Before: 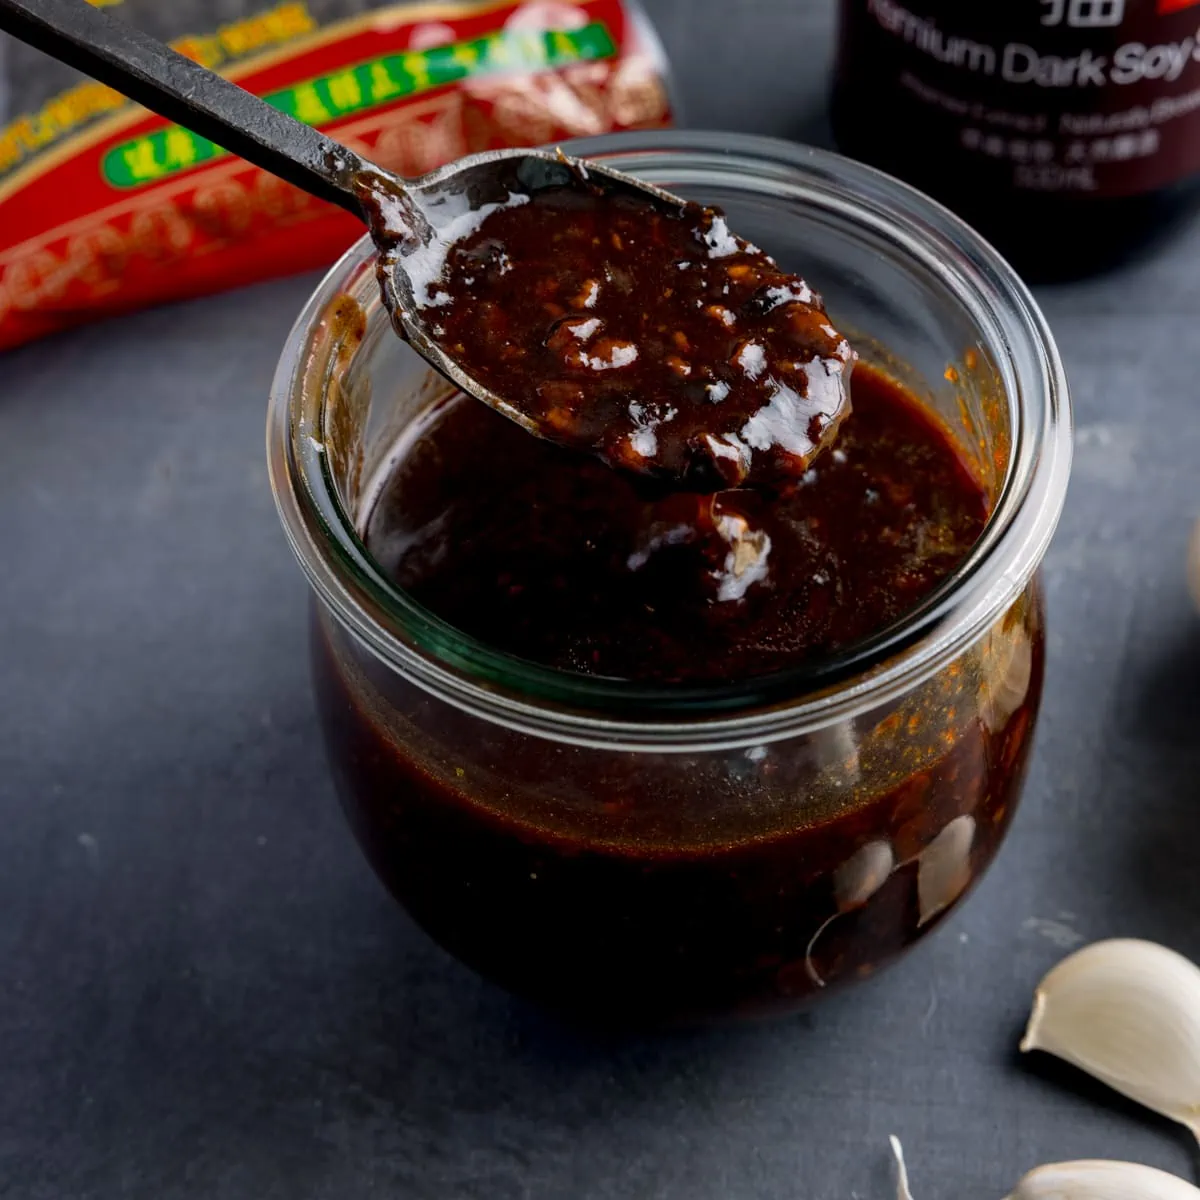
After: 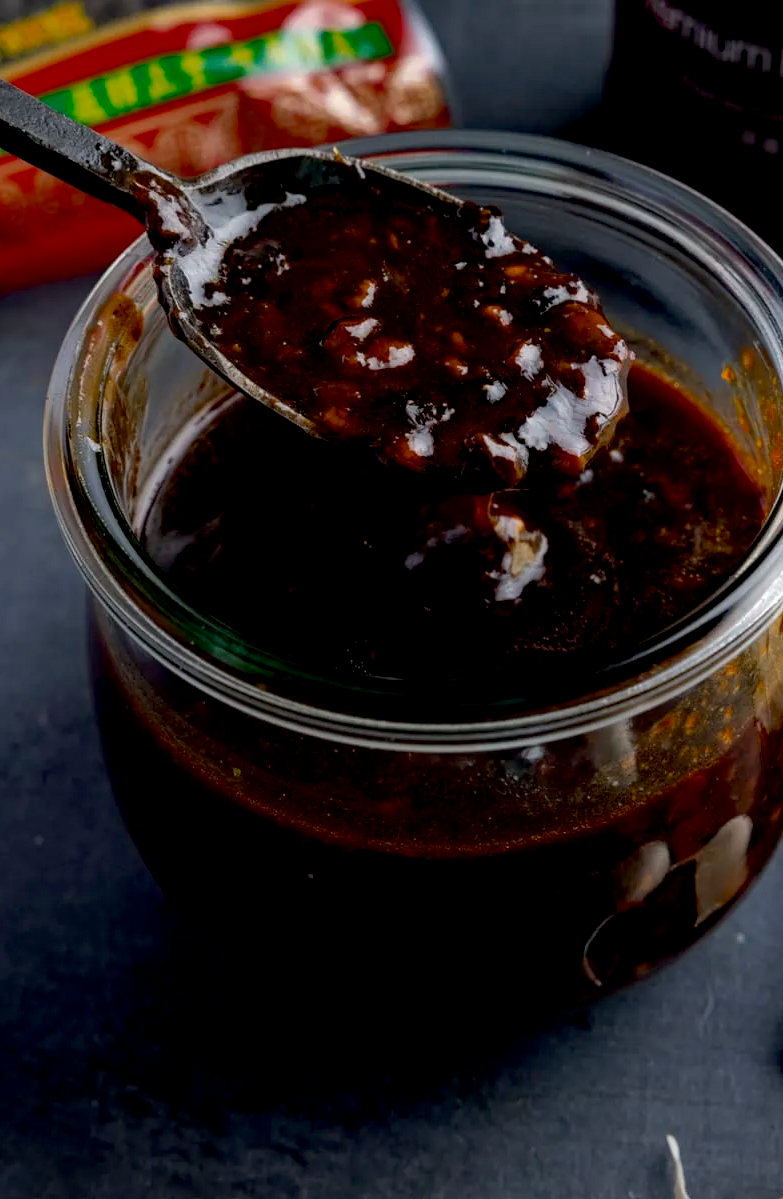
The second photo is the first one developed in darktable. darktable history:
haze removal: strength 0.302, distance 0.244, compatibility mode true, adaptive false
exposure: black level correction 0.011, exposure -0.48 EV, compensate highlight preservation false
crop and rotate: left 18.656%, right 16.065%
